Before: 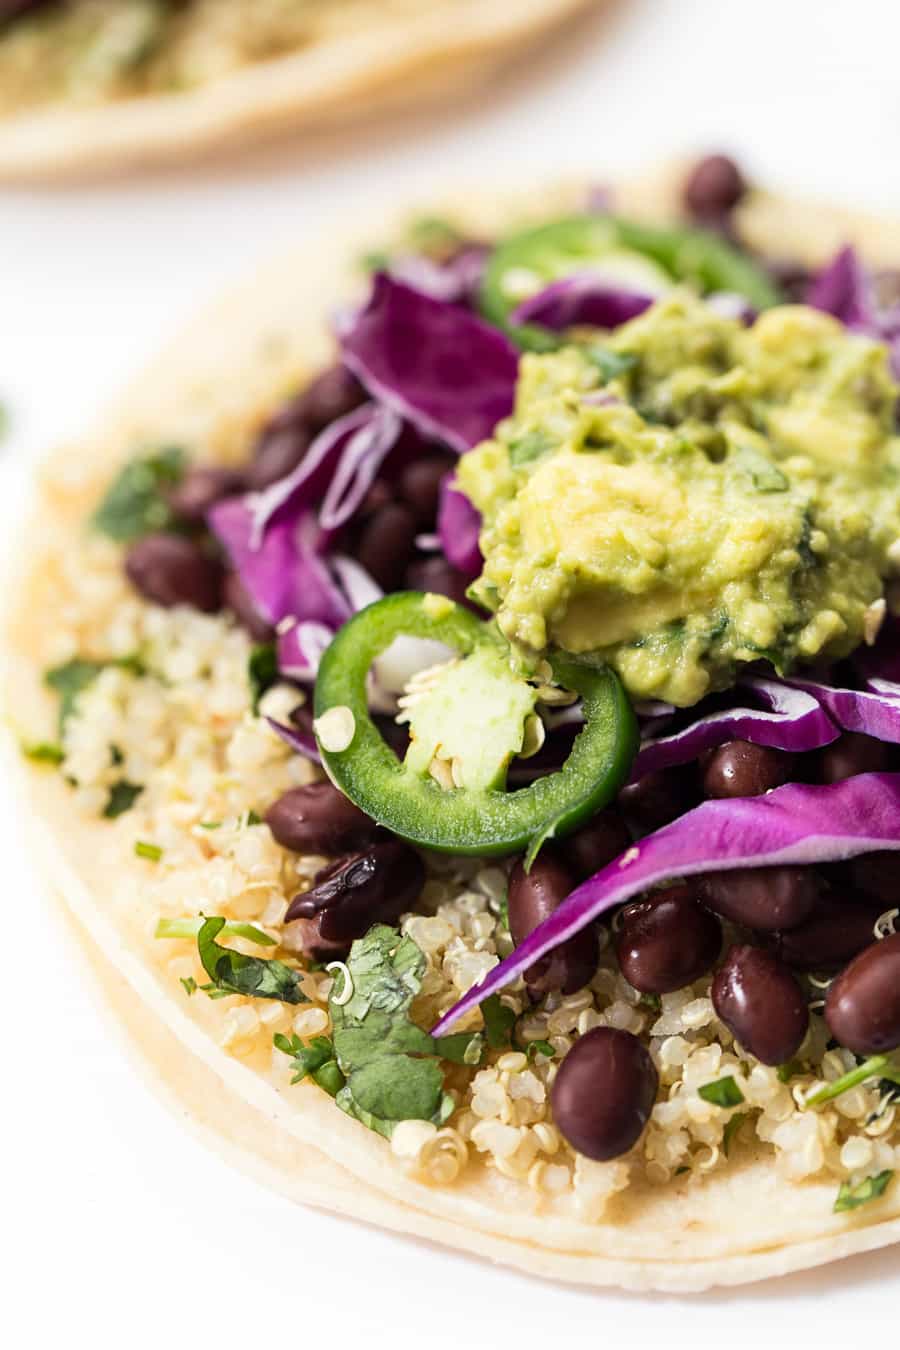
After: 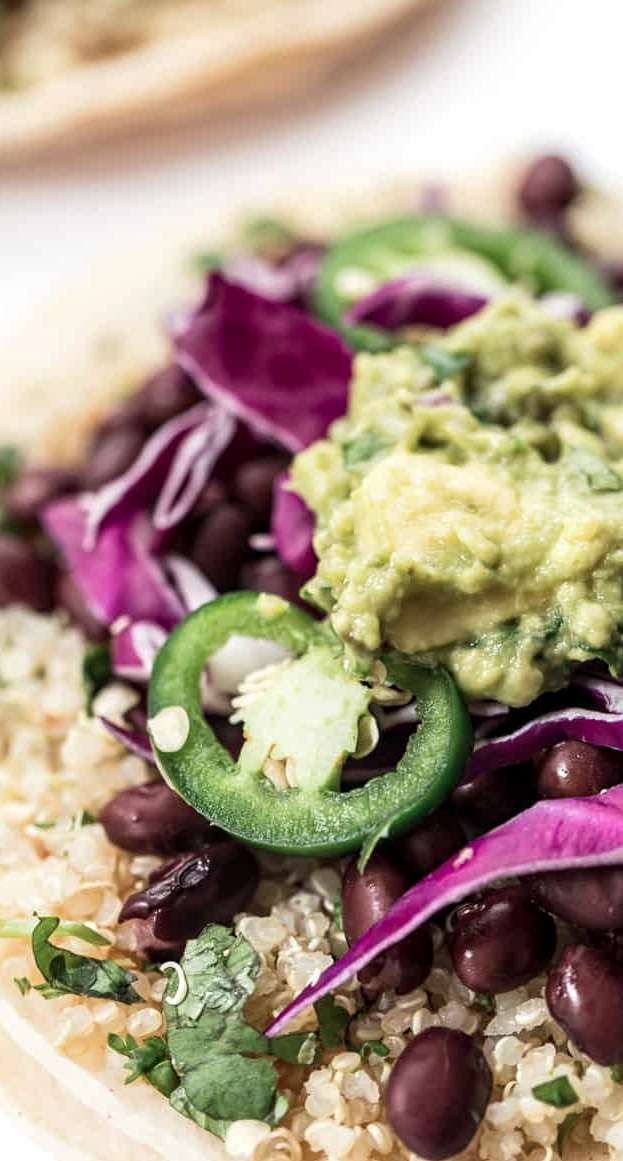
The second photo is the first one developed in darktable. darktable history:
tone equalizer: on, module defaults
local contrast: detail 130%
crop: left 18.479%, right 12.2%, bottom 13.971%
color contrast: blue-yellow contrast 0.7
